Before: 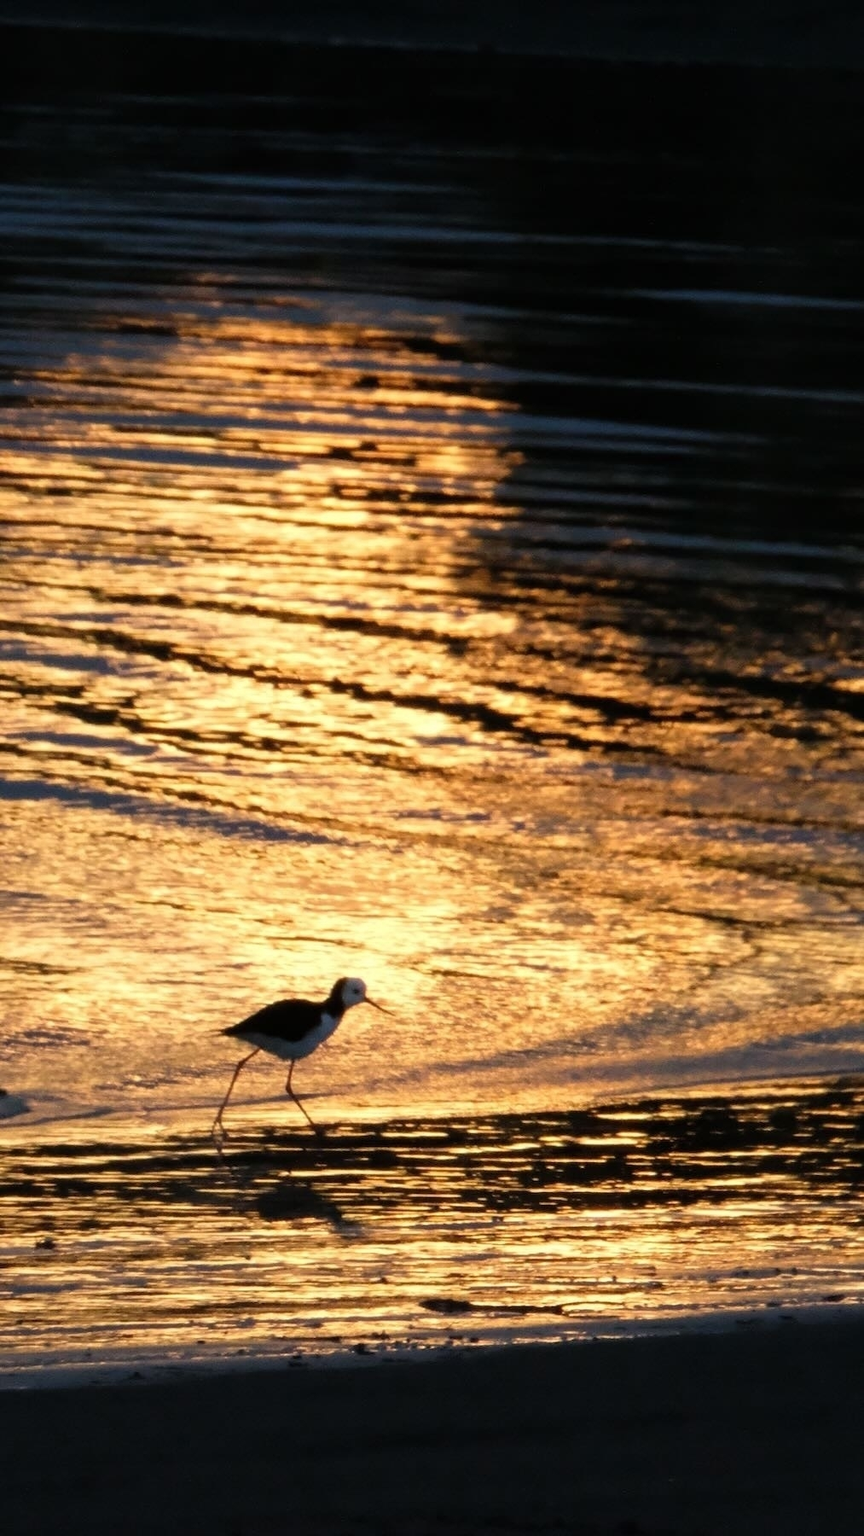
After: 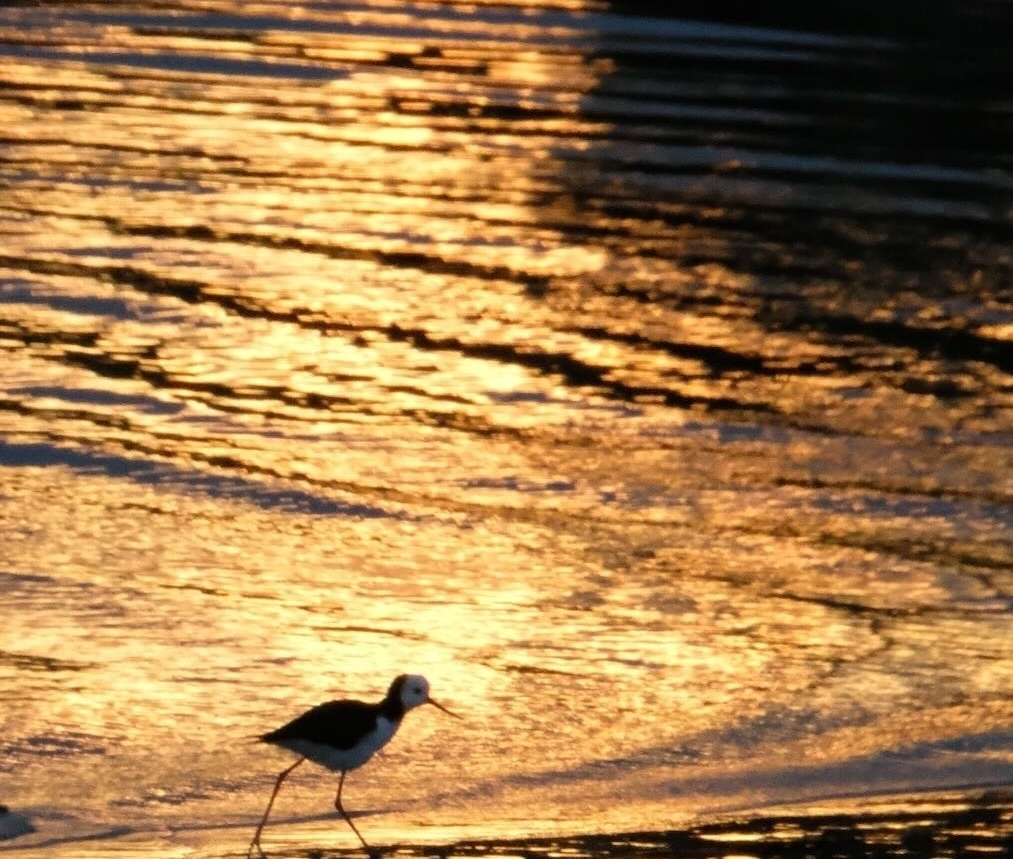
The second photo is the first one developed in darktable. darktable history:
crop and rotate: top 26.174%, bottom 26.094%
